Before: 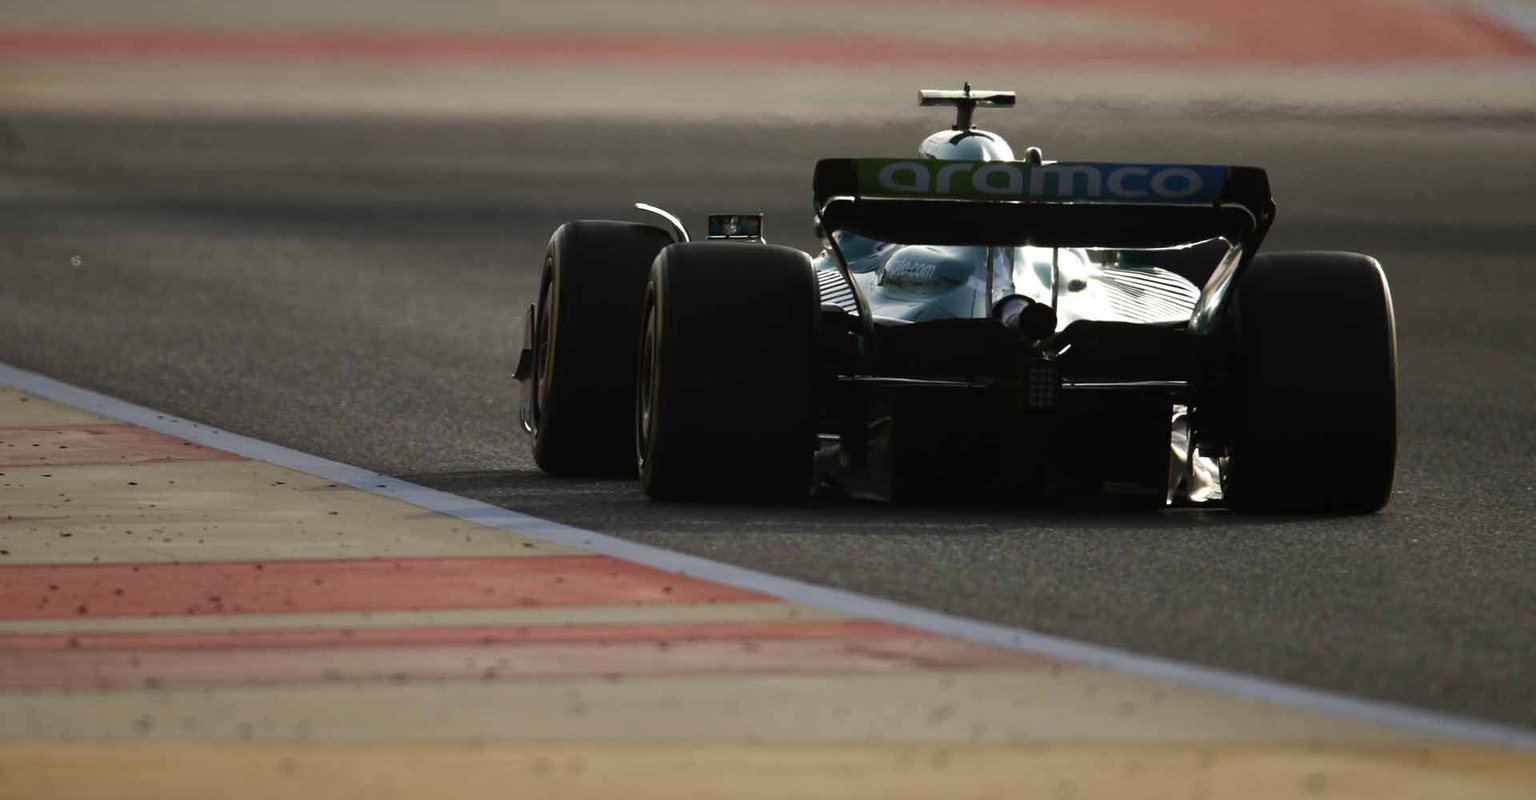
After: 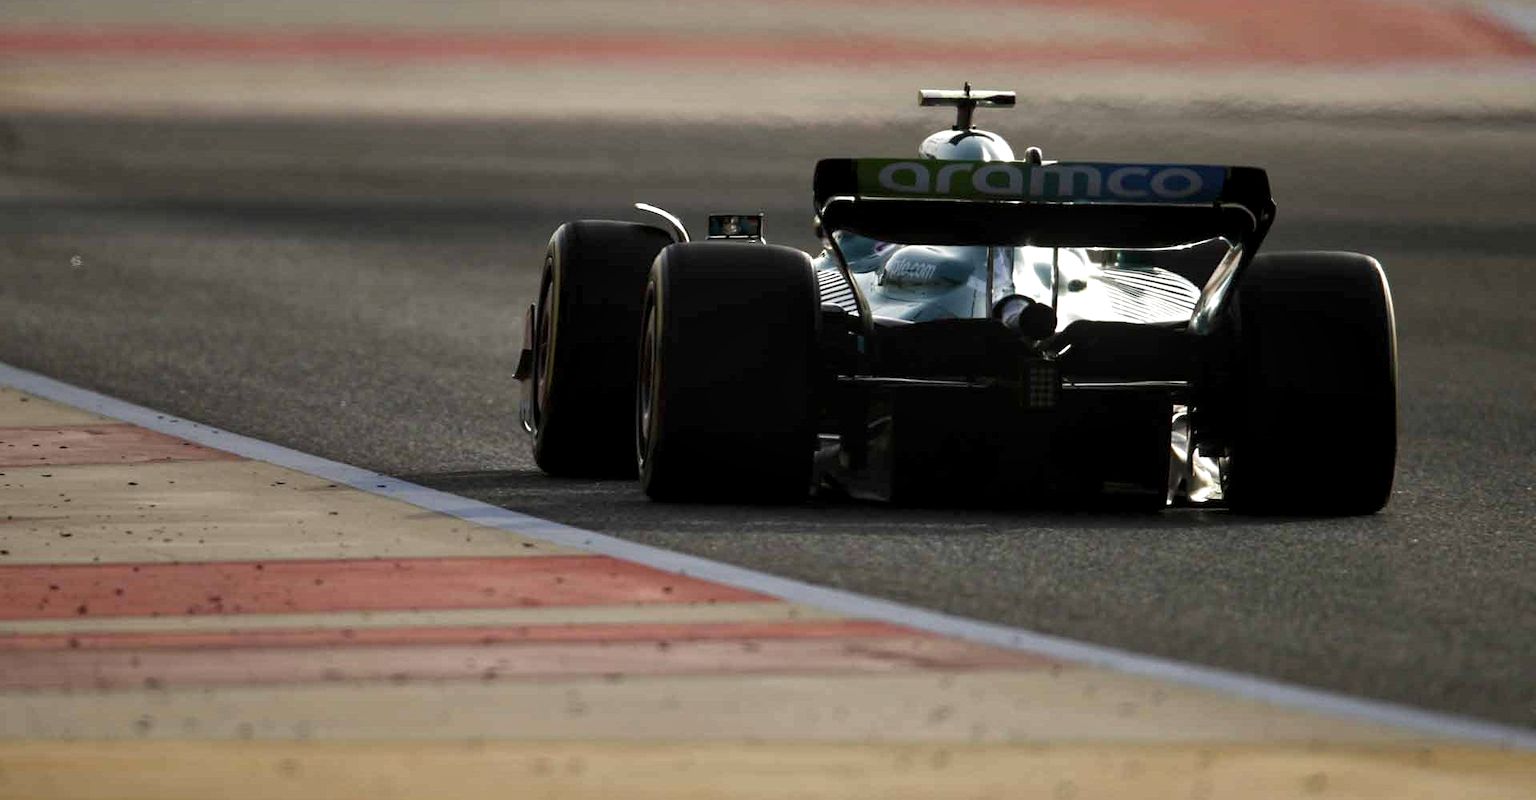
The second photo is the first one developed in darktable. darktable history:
exposure: exposure 0.17 EV, compensate highlight preservation false
local contrast: highlights 87%, shadows 81%
